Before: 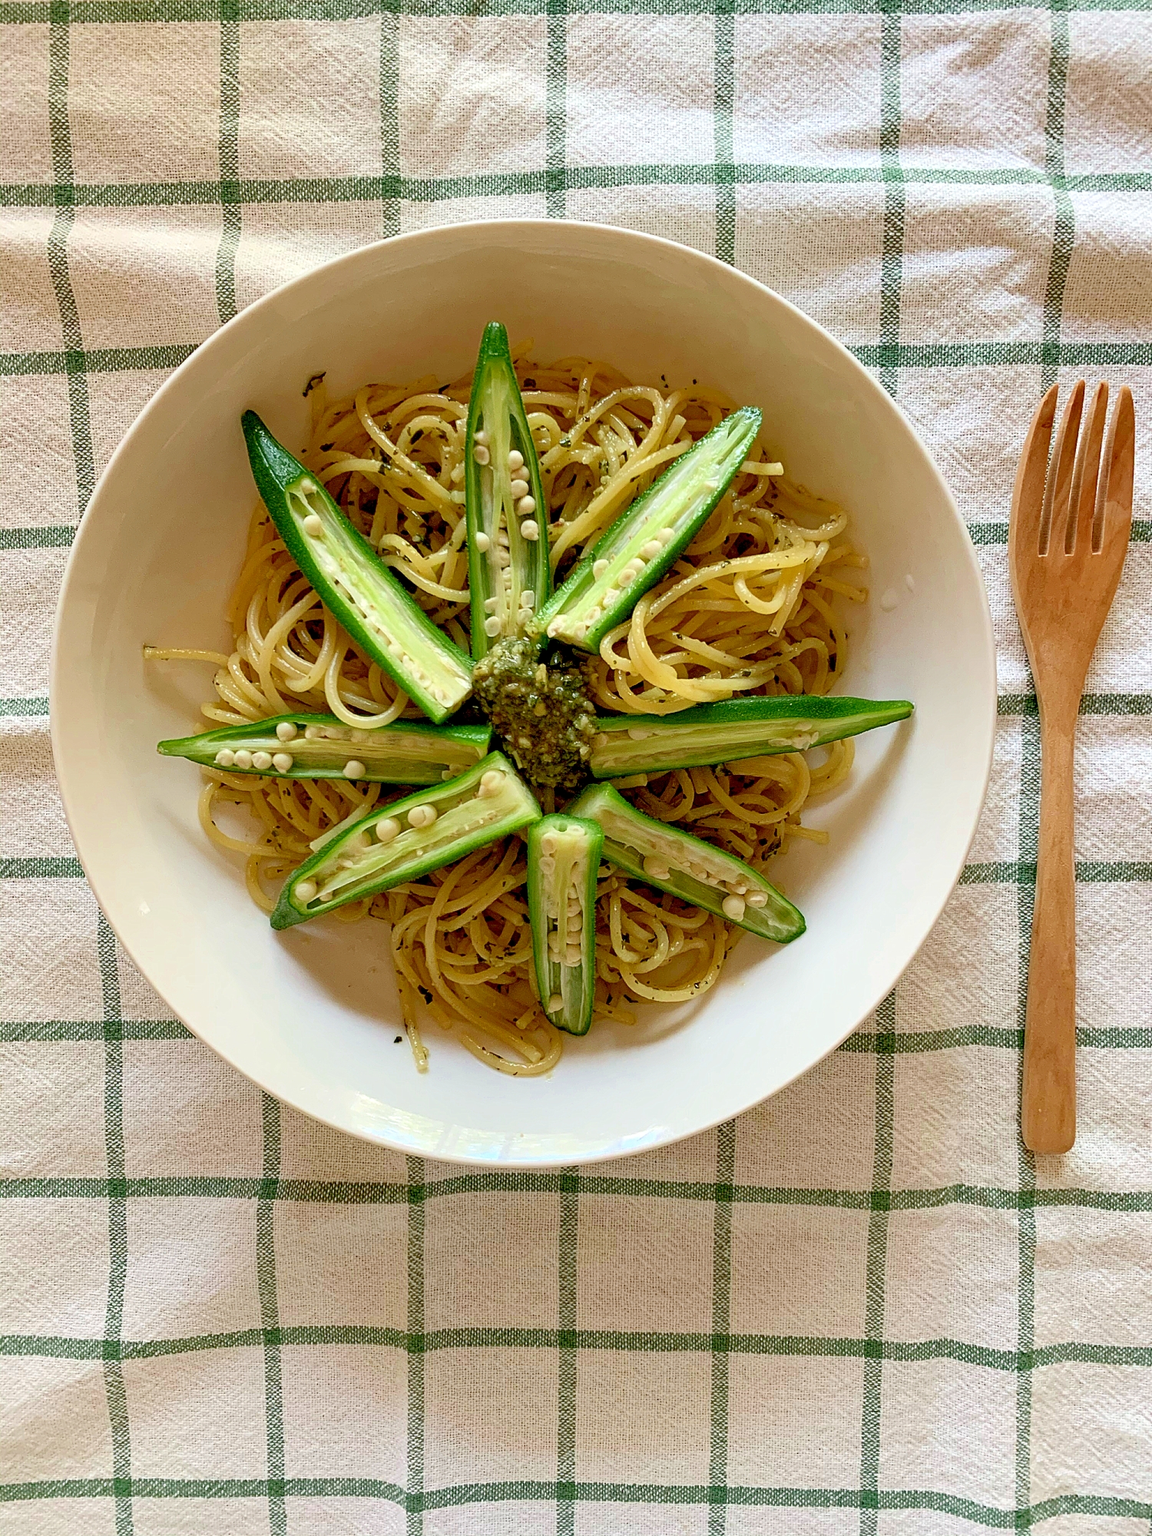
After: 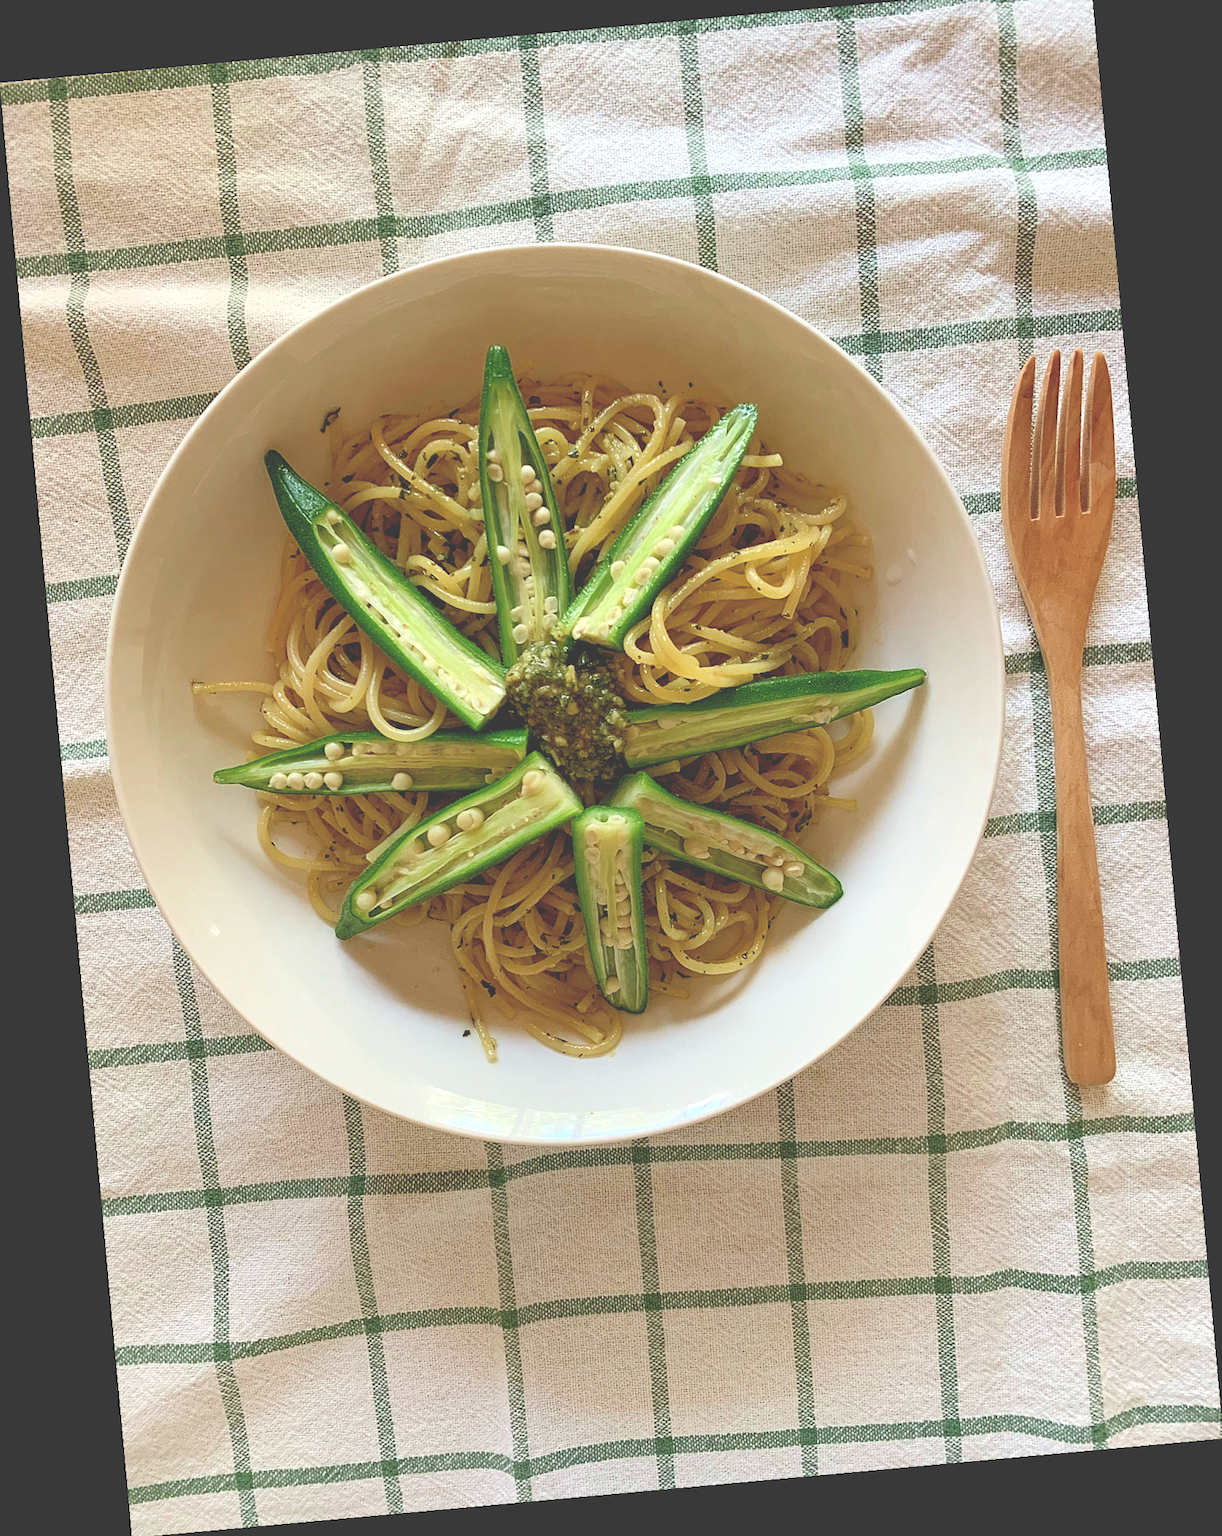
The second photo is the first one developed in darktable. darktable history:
crop: top 1.049%, right 0.001%
rotate and perspective: rotation -5.2°, automatic cropping off
exposure: black level correction -0.041, exposure 0.064 EV, compensate highlight preservation false
